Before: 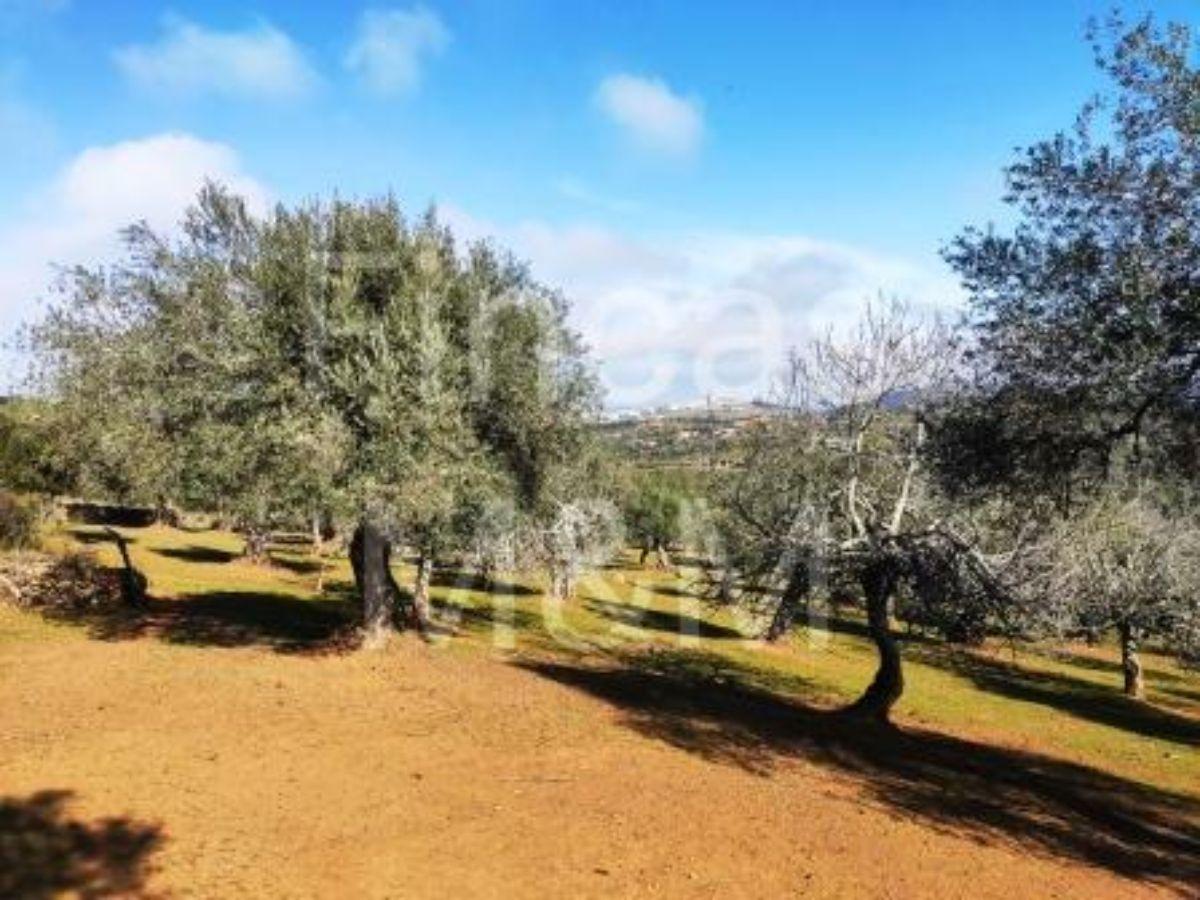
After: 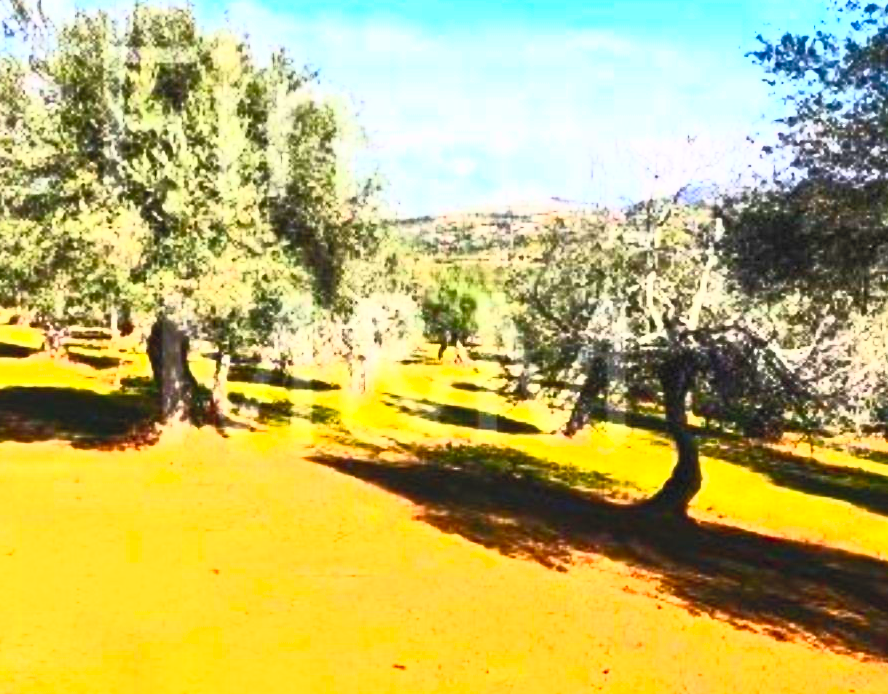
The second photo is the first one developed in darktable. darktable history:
contrast brightness saturation: contrast 1, brightness 1, saturation 1
crop: left 16.871%, top 22.857%, right 9.116%
